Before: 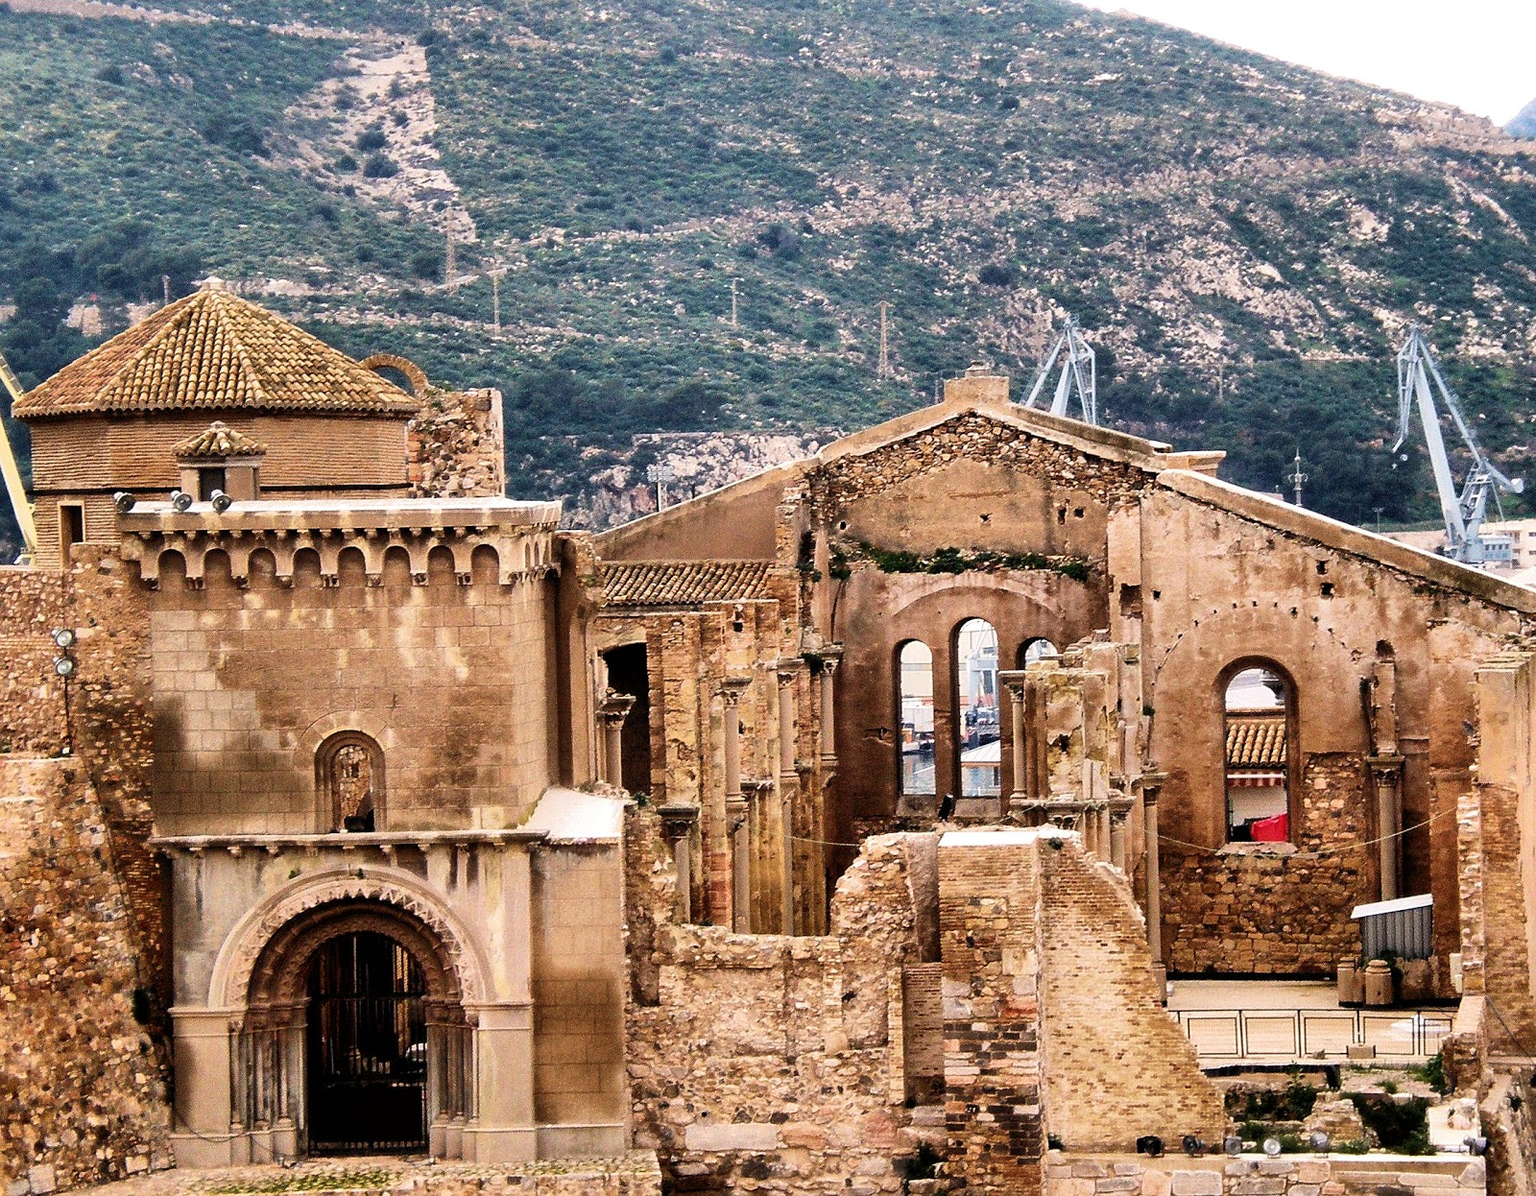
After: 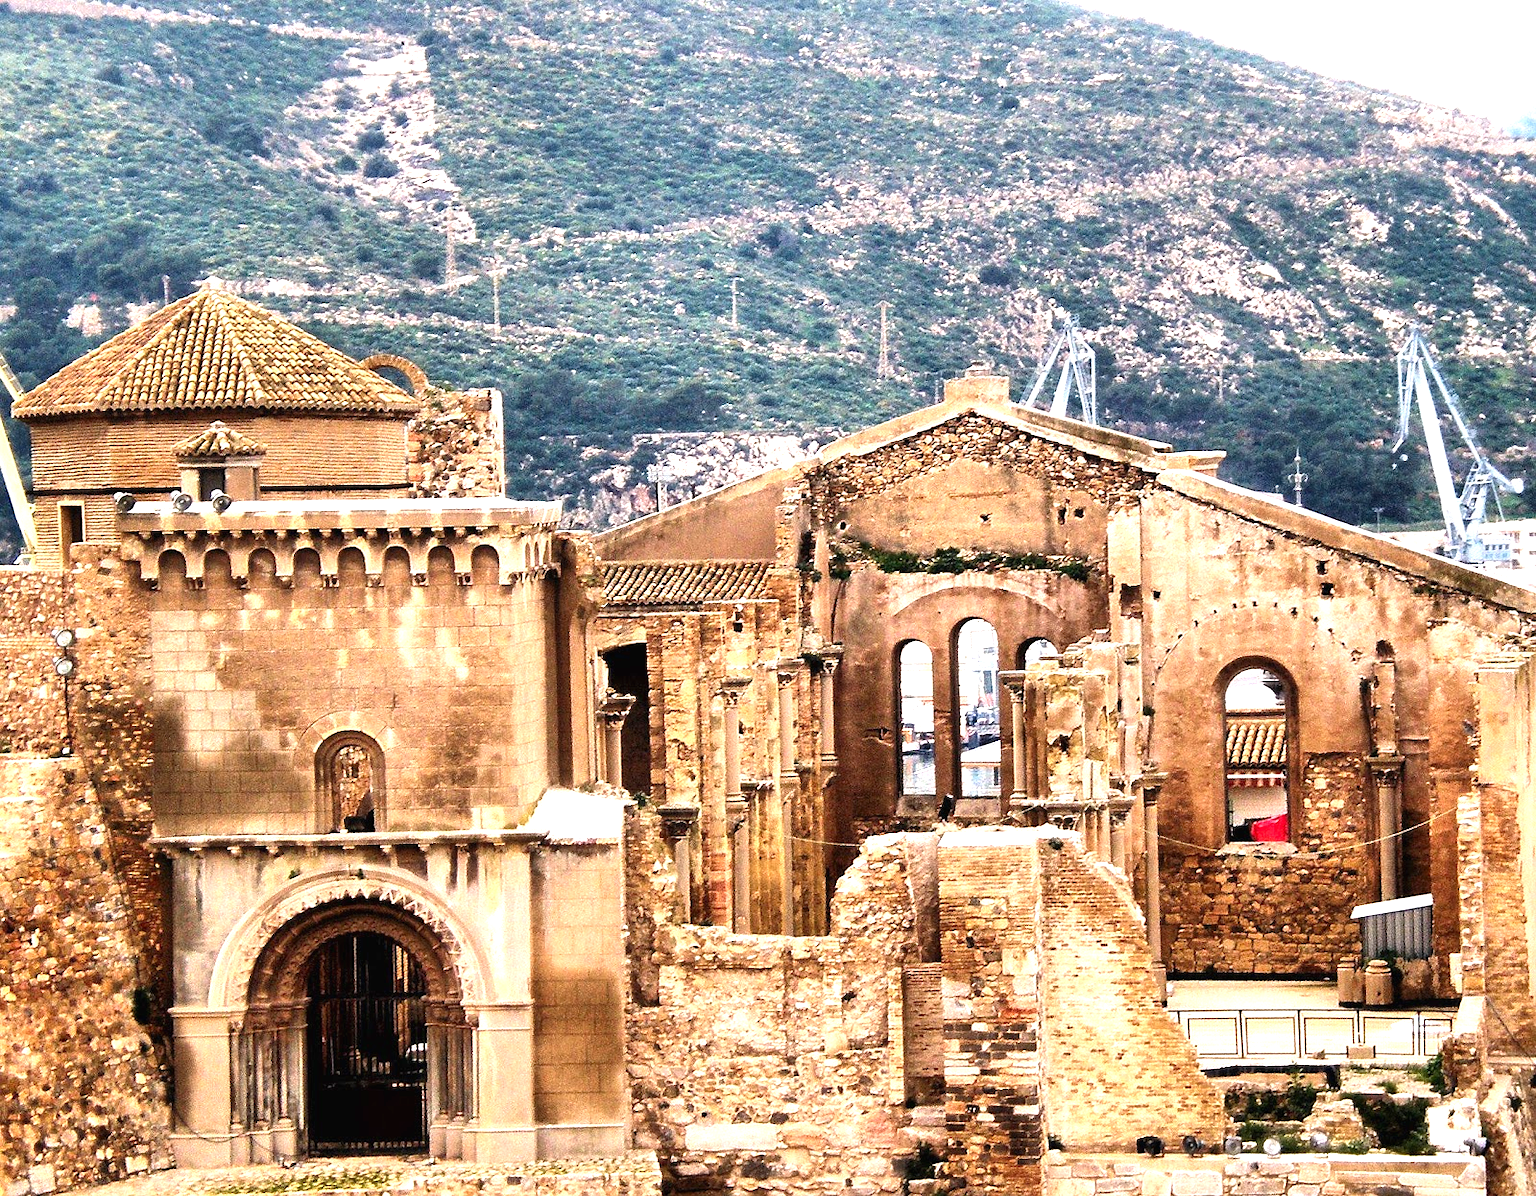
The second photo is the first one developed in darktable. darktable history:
contrast brightness saturation: contrast -0.015, brightness -0.006, saturation 0.033
exposure: black level correction 0, exposure 0.951 EV, compensate highlight preservation false
